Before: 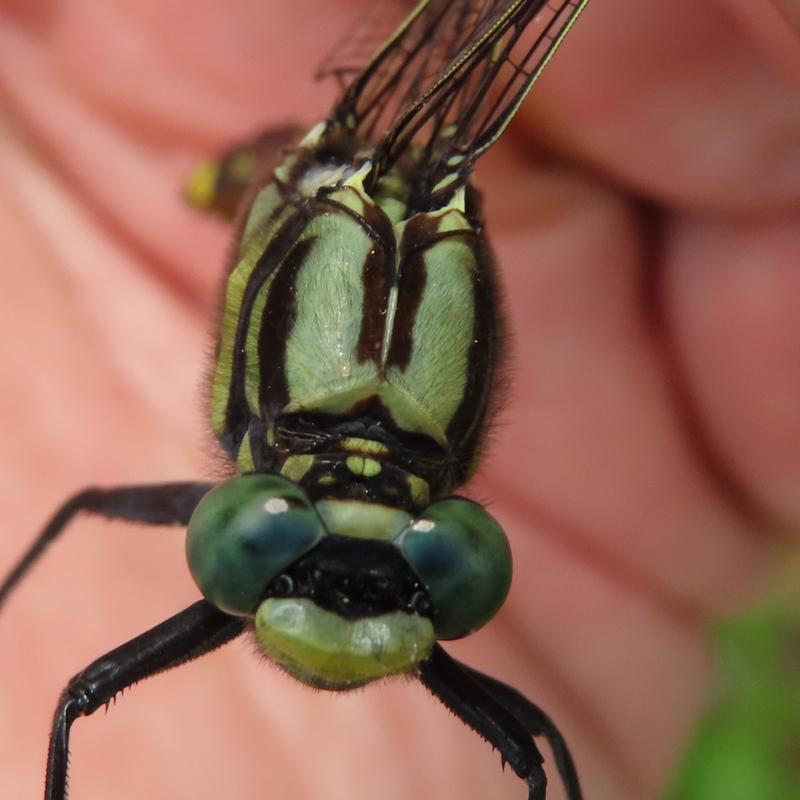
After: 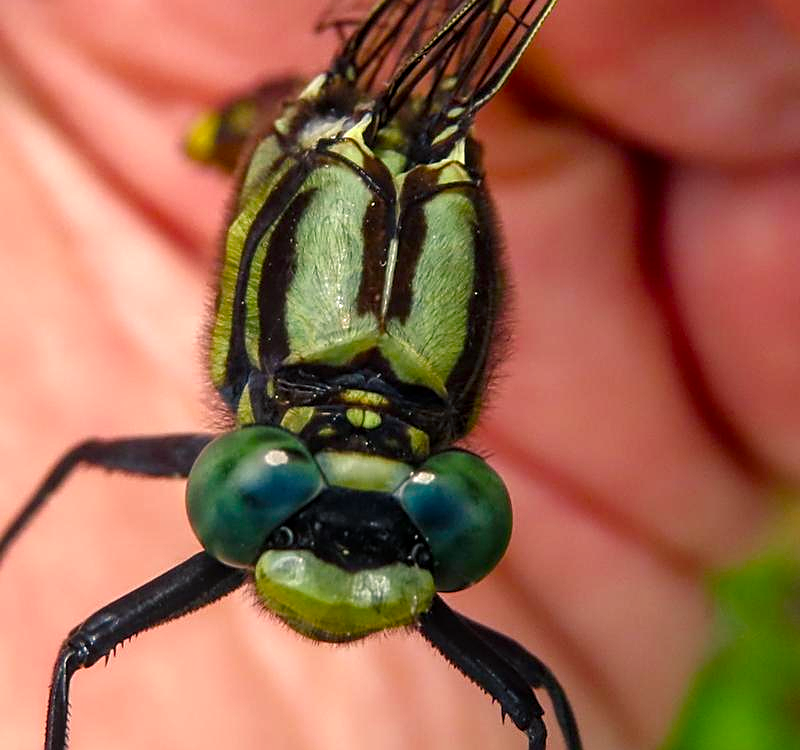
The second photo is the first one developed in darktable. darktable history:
sharpen: radius 1.967
color balance rgb: shadows lift › chroma 4.21%, shadows lift › hue 252.22°, highlights gain › chroma 1.36%, highlights gain › hue 50.24°, perceptual saturation grading › mid-tones 6.33%, perceptual saturation grading › shadows 72.44%, perceptual brilliance grading › highlights 11.59%, contrast 5.05%
local contrast: on, module defaults
crop and rotate: top 6.25%
